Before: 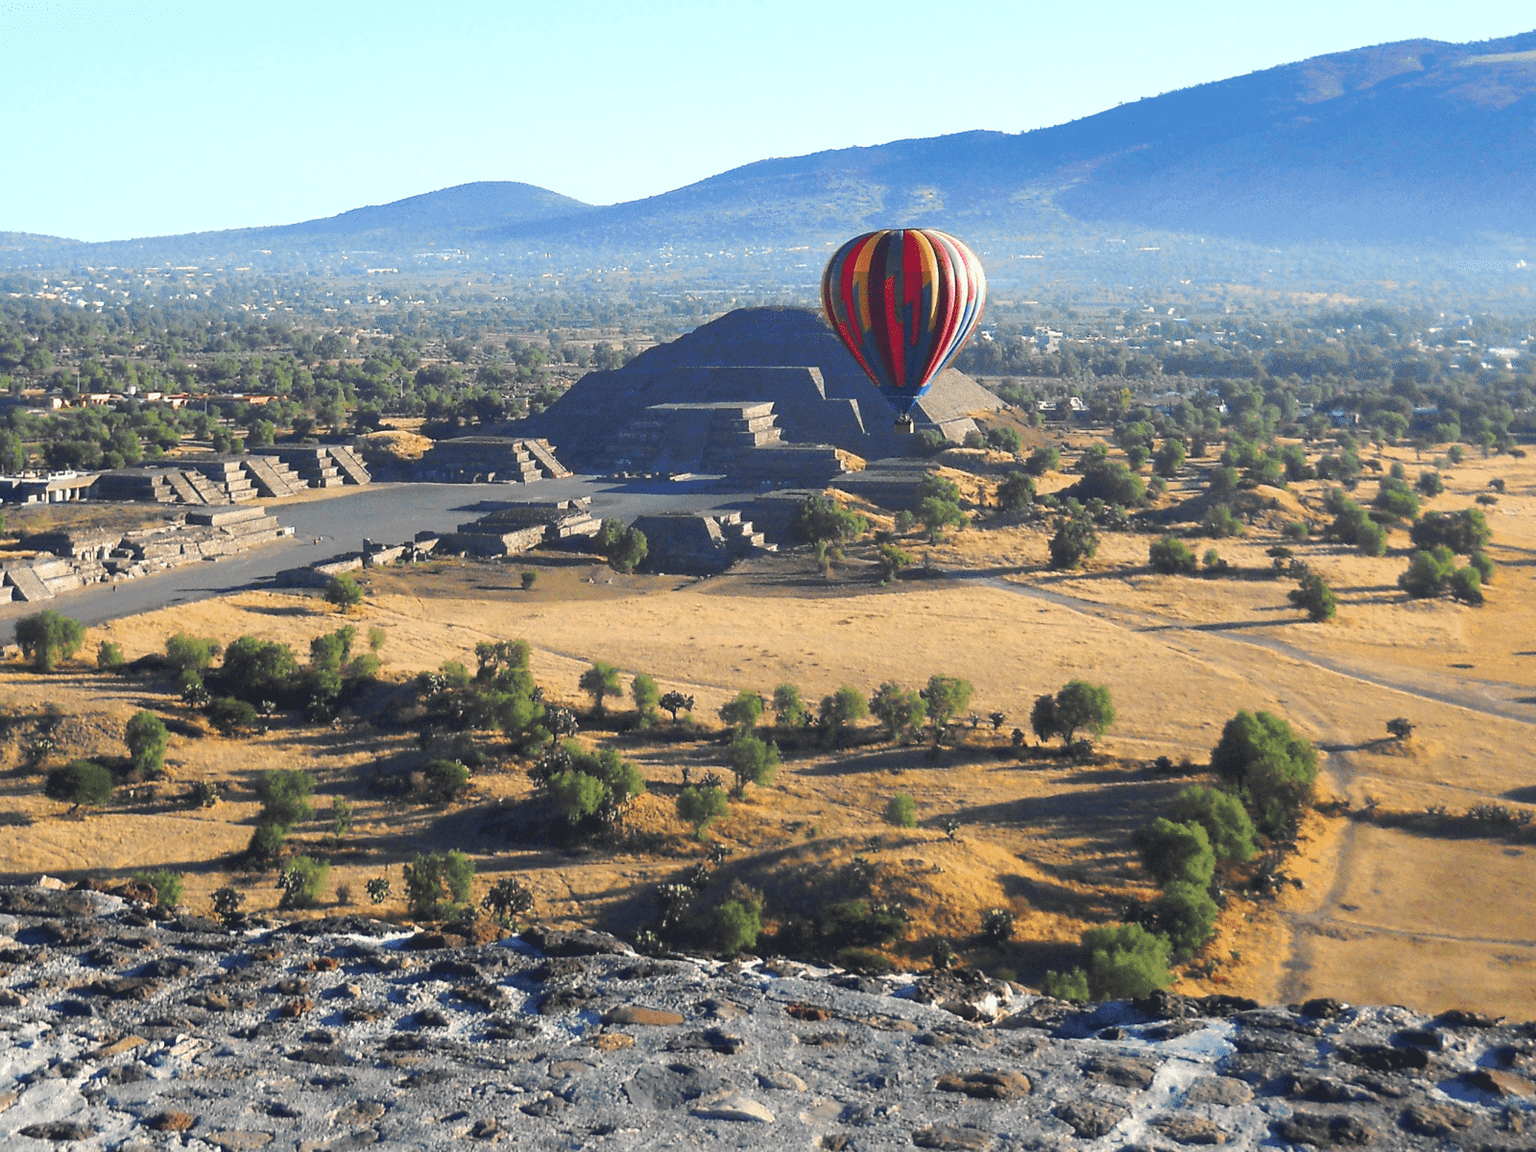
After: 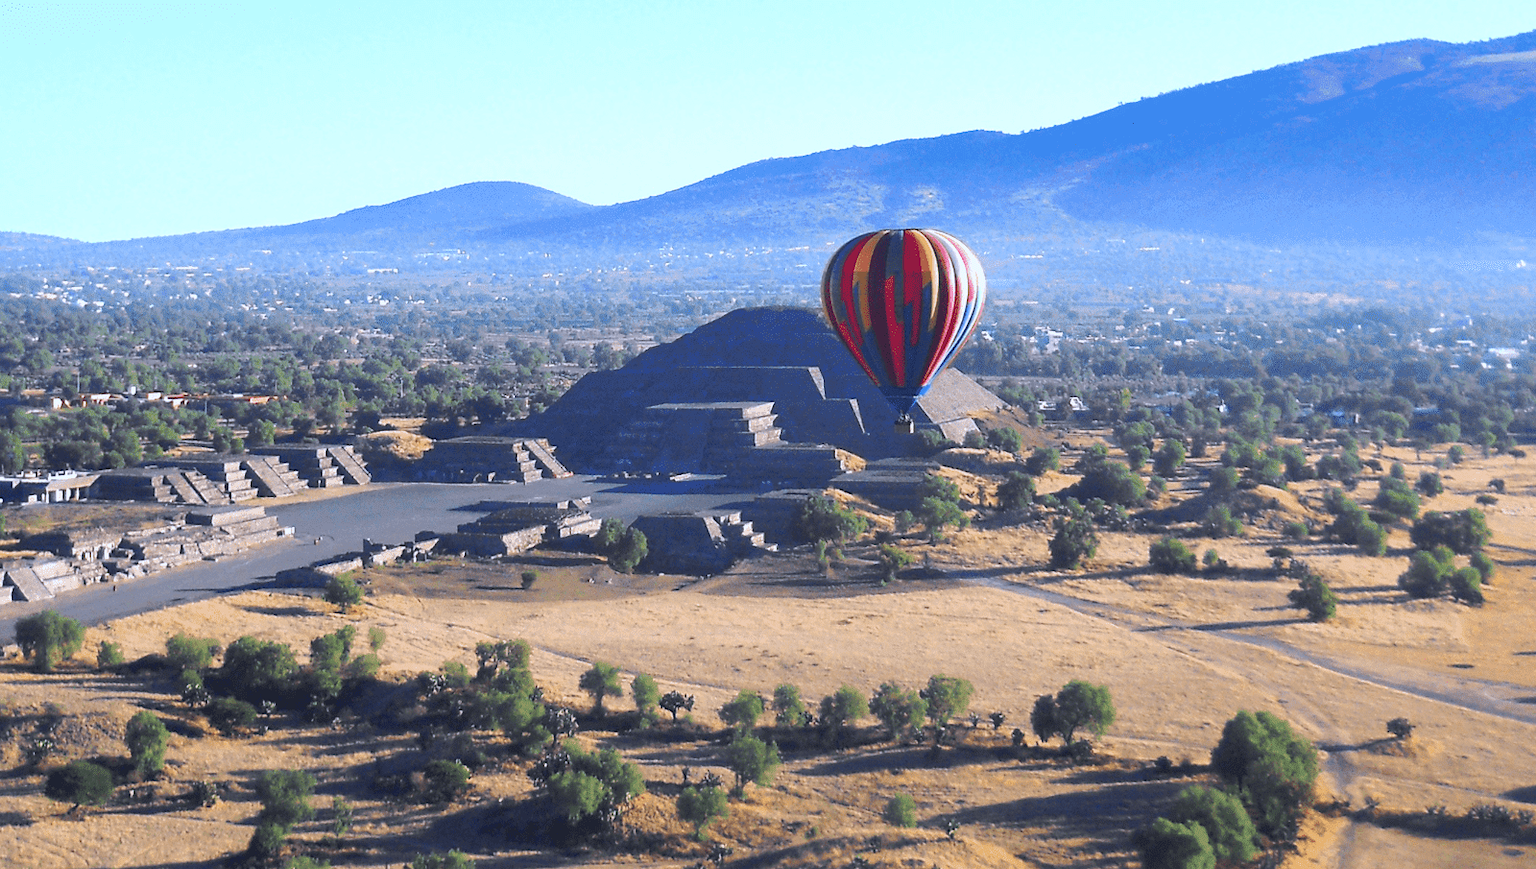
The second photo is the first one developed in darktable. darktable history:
crop: bottom 24.423%
color calibration: illuminant custom, x 0.373, y 0.389, temperature 4246.95 K
